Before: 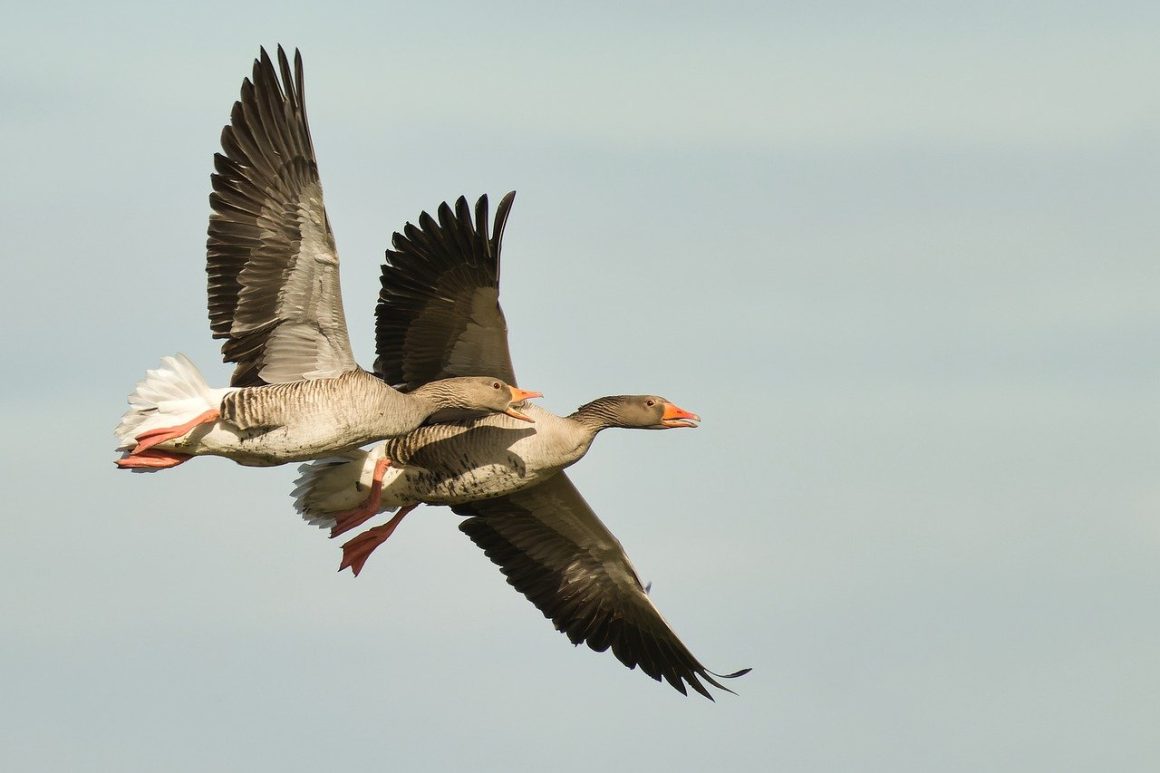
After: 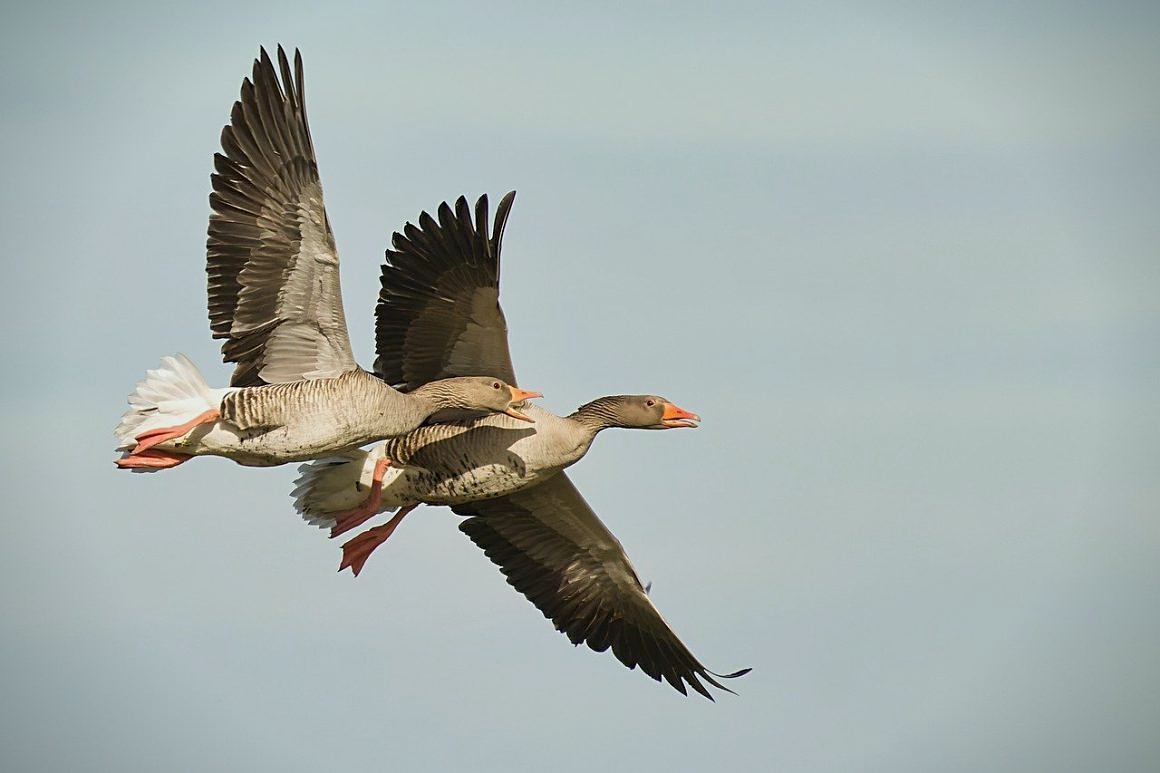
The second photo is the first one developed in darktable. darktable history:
sharpen: on, module defaults
color balance rgb: contrast -10%
white balance: red 0.982, blue 1.018
vignetting: fall-off start 88.53%, fall-off radius 44.2%, saturation 0.376, width/height ratio 1.161
